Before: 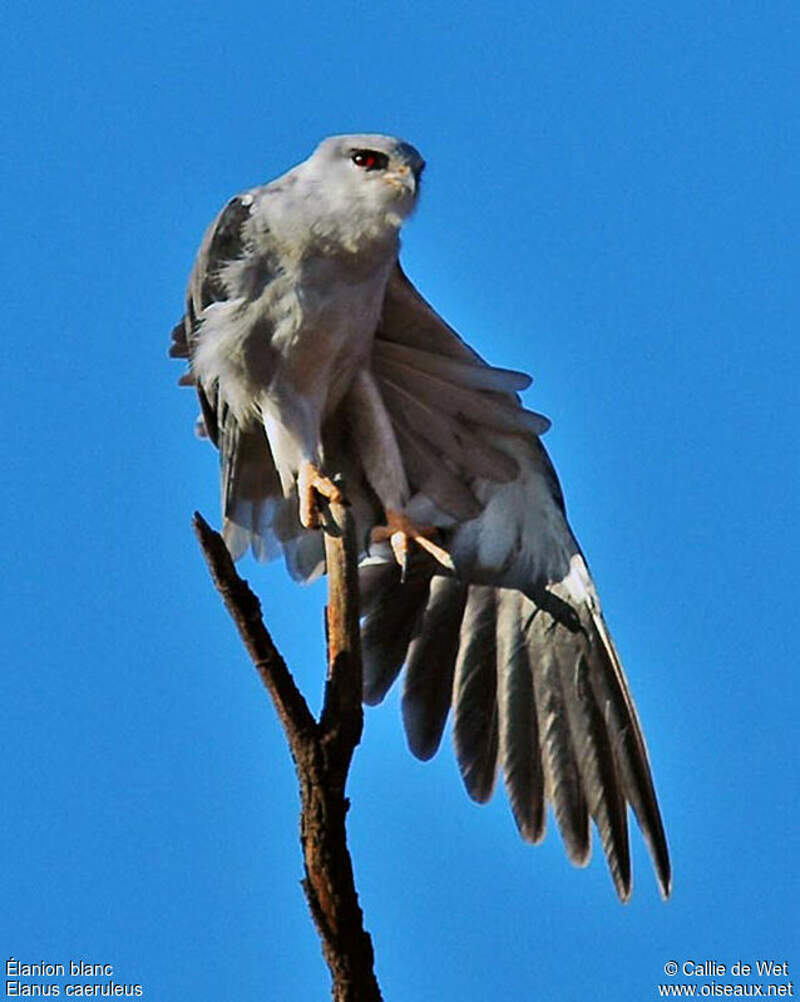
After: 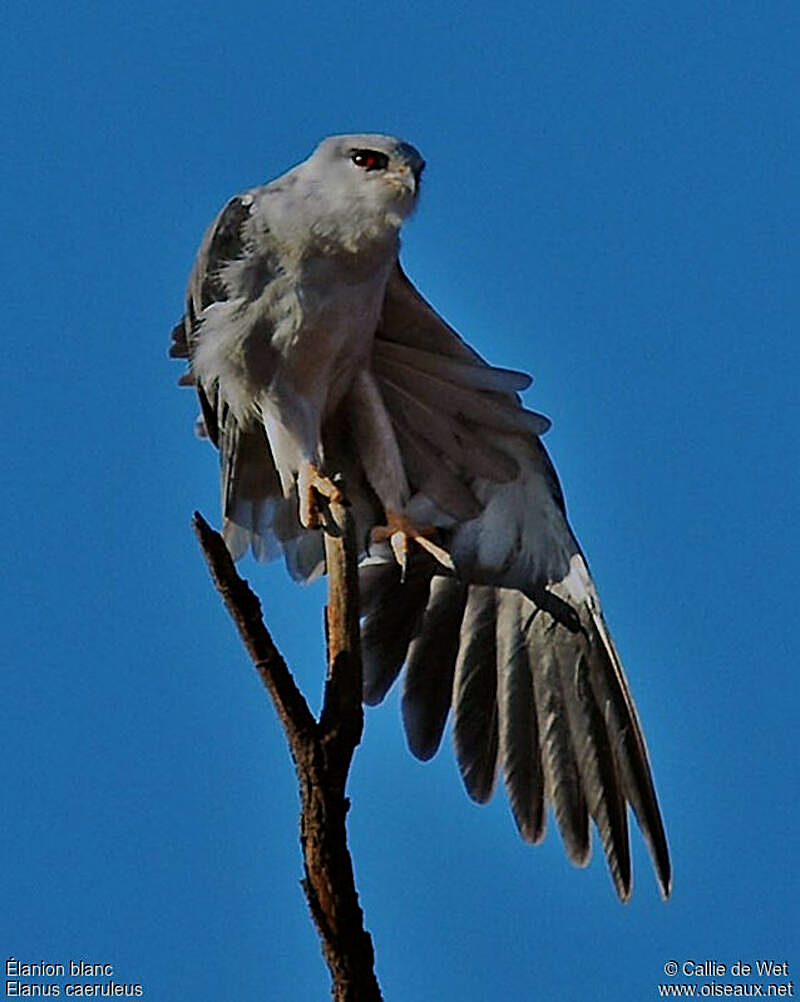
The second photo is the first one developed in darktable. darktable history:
sharpen: amount 0.599
exposure: black level correction 0, exposure -0.862 EV, compensate exposure bias true, compensate highlight preservation false
